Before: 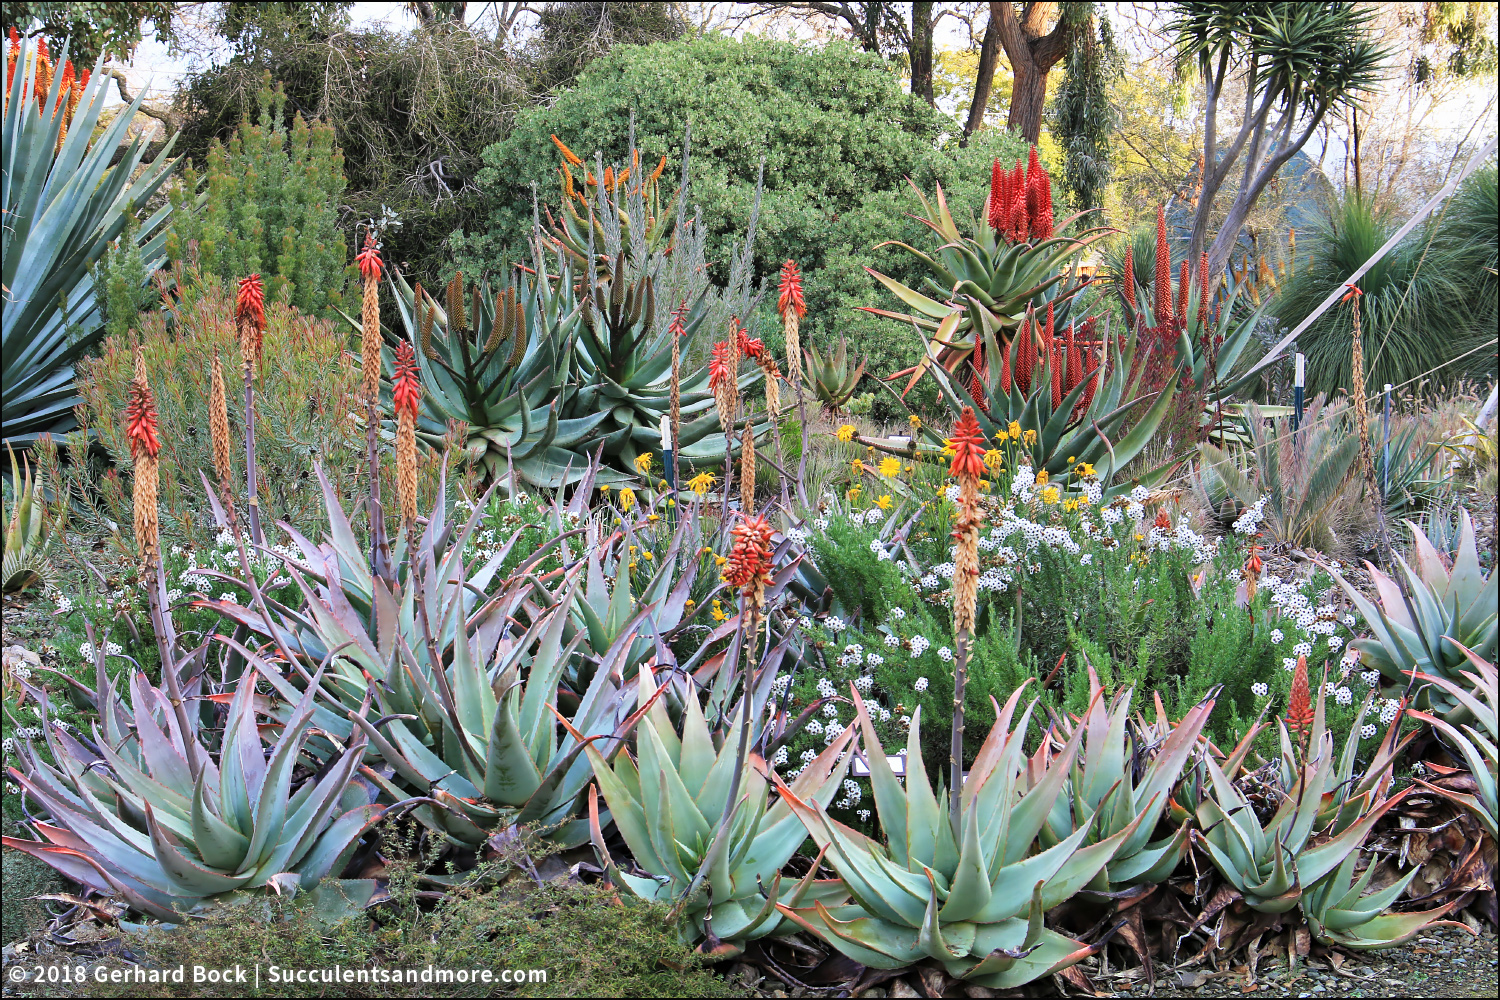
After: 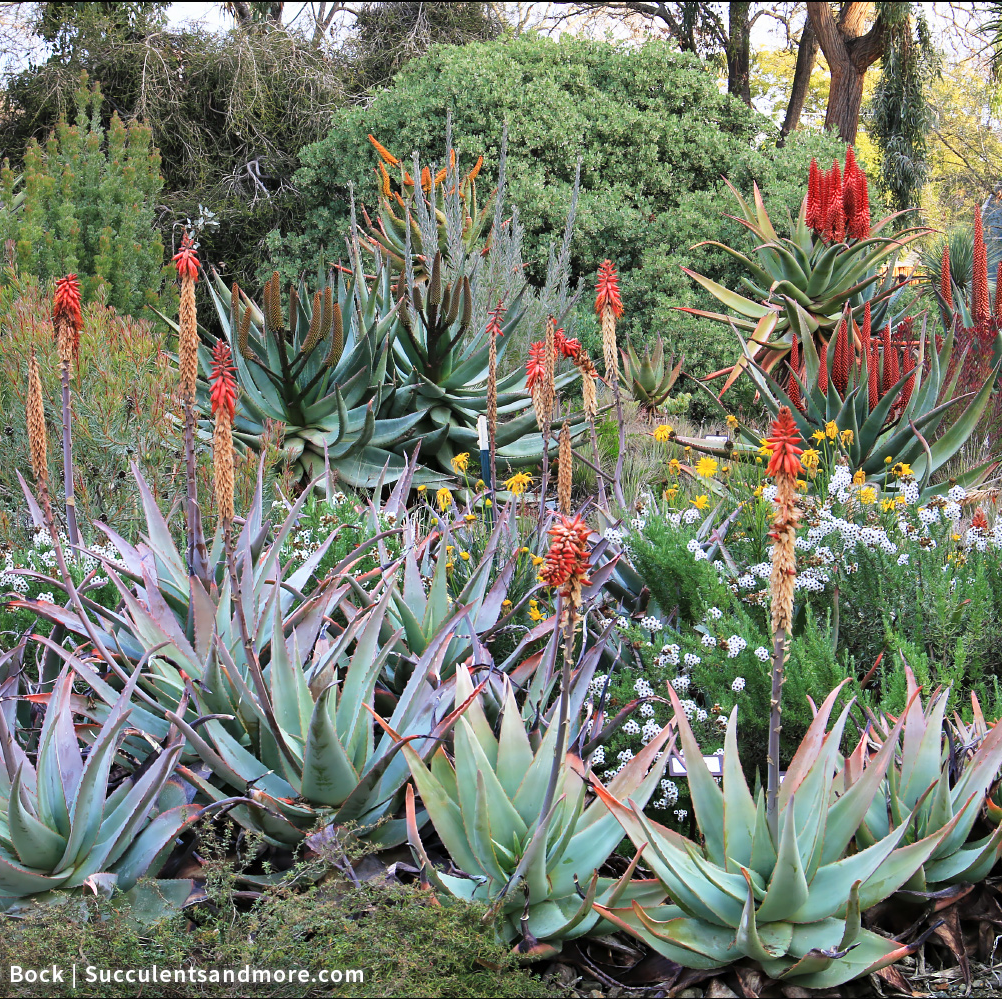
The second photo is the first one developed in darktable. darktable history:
crop and rotate: left 12.265%, right 20.915%
